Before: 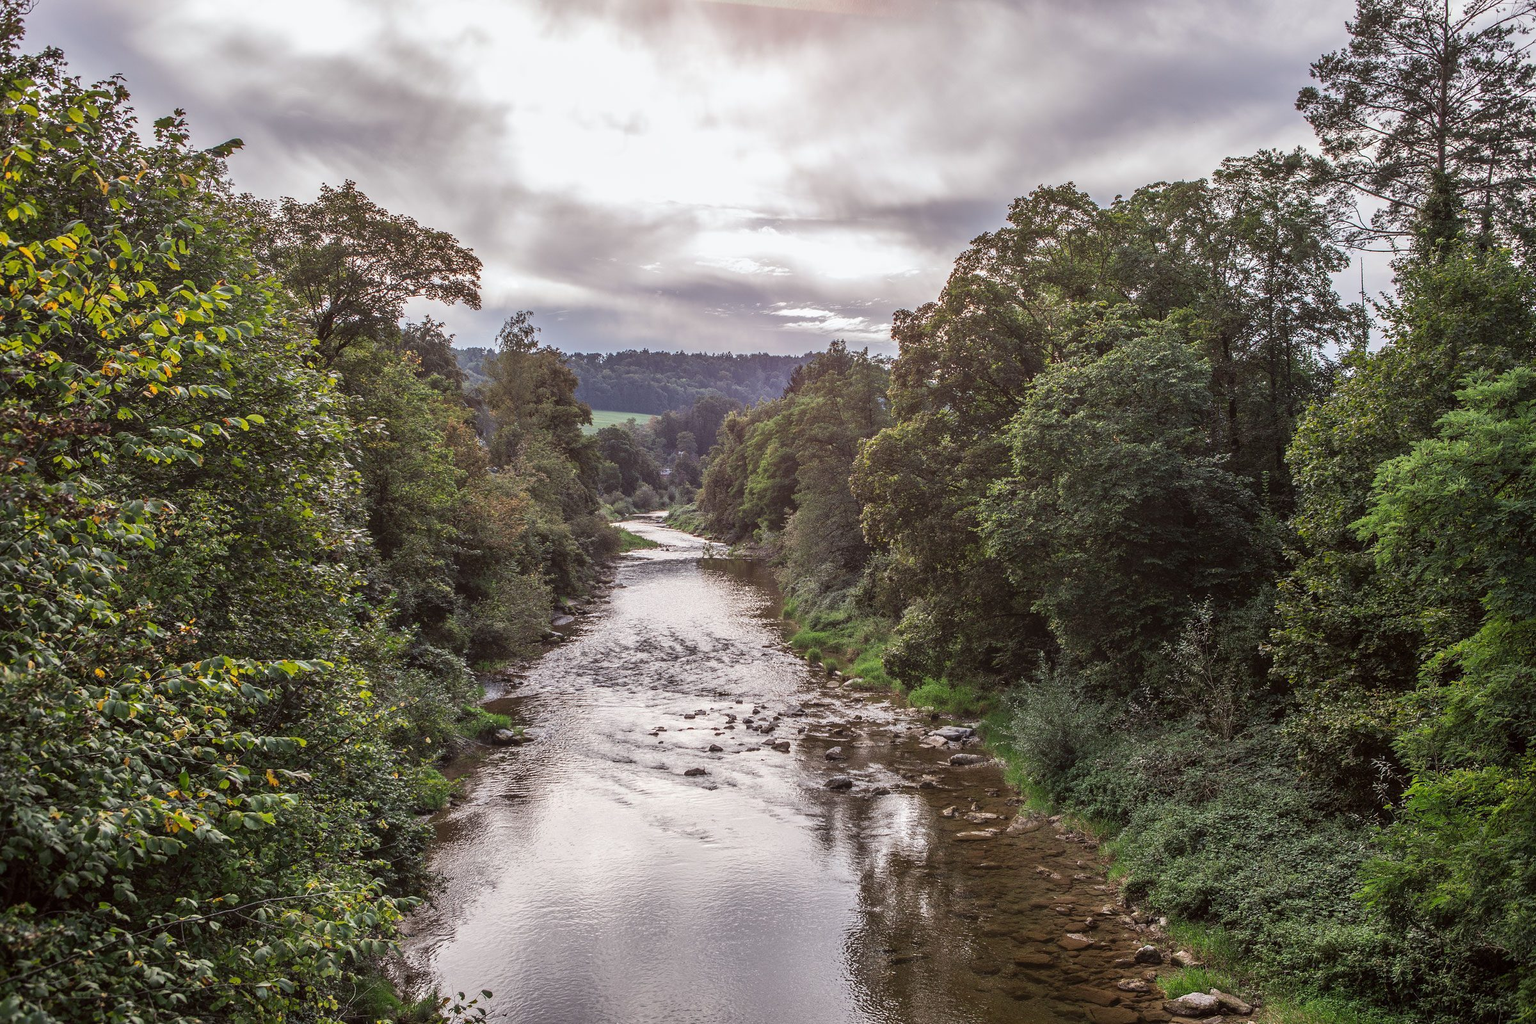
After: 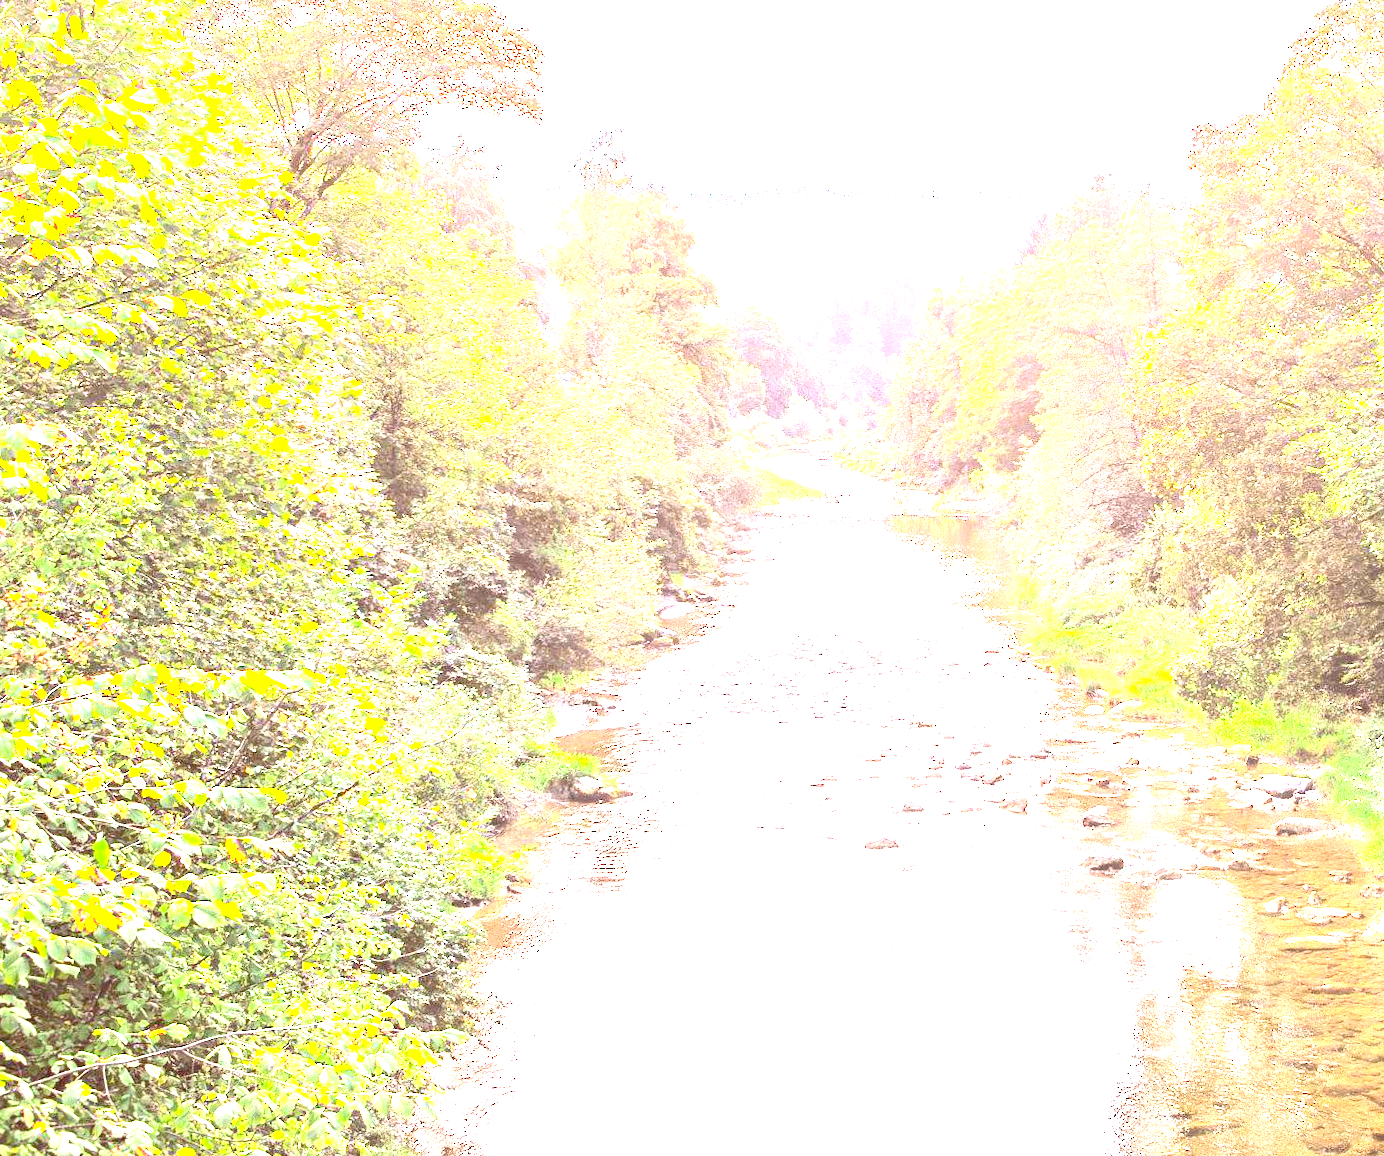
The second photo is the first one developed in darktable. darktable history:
rotate and perspective: lens shift (vertical) 0.048, lens shift (horizontal) -0.024, automatic cropping off
crop: left 8.966%, top 23.852%, right 34.699%, bottom 4.703%
exposure: black level correction 0, exposure 4 EV, compensate exposure bias true, compensate highlight preservation false
contrast brightness saturation: contrast 0.2, brightness 0.16, saturation 0.22
